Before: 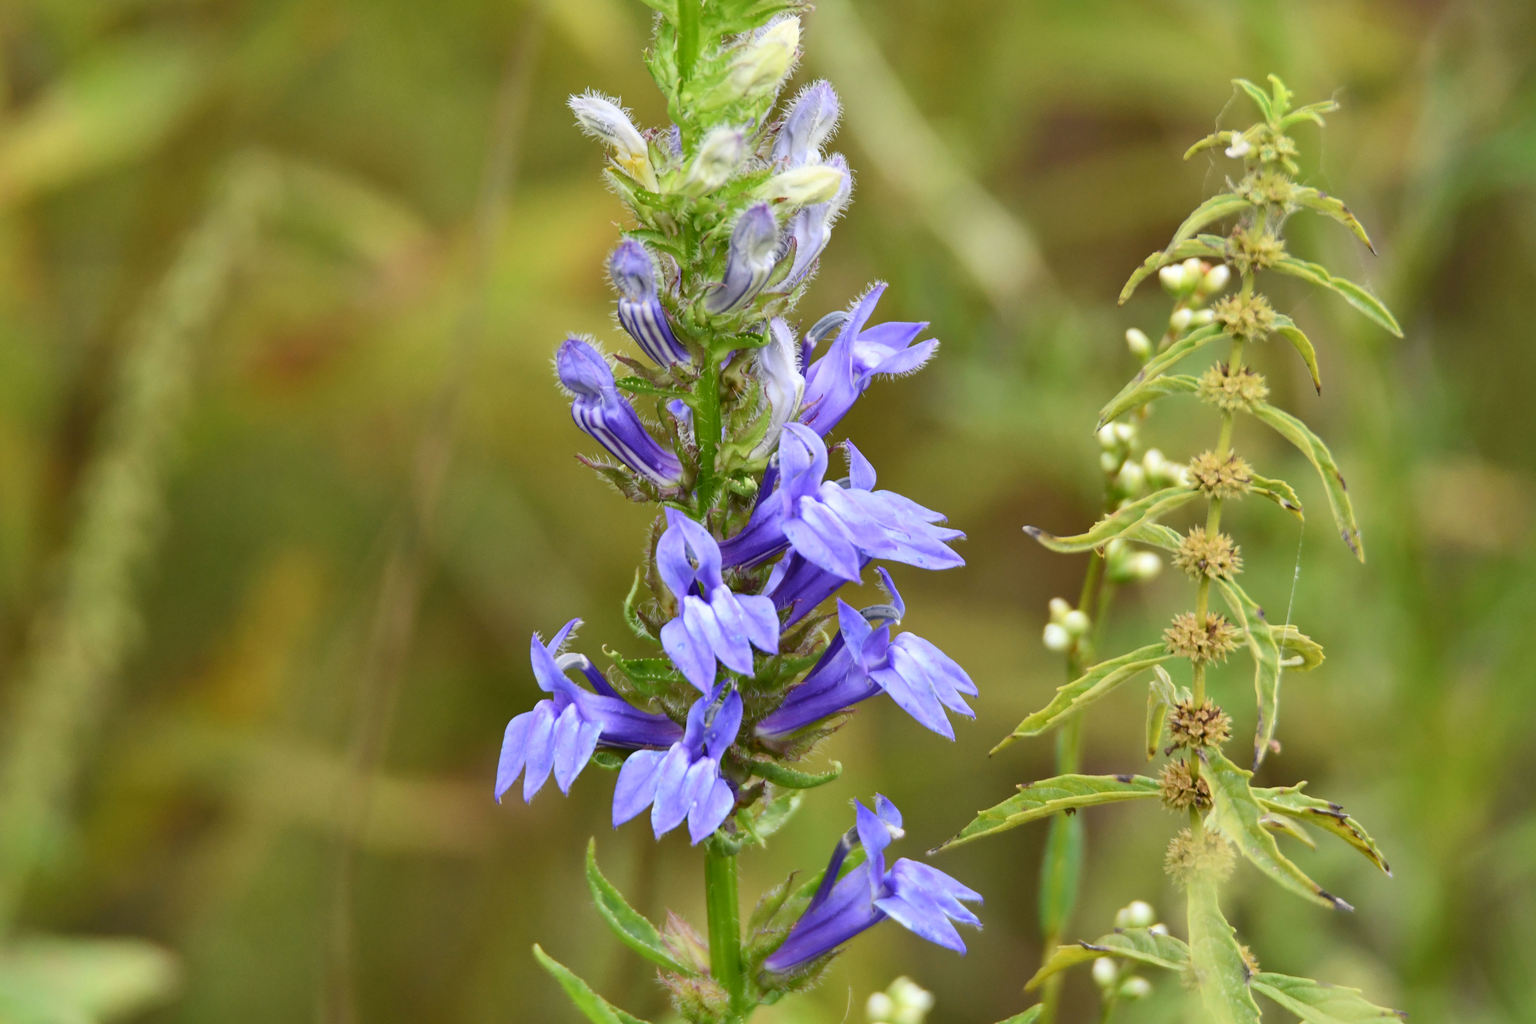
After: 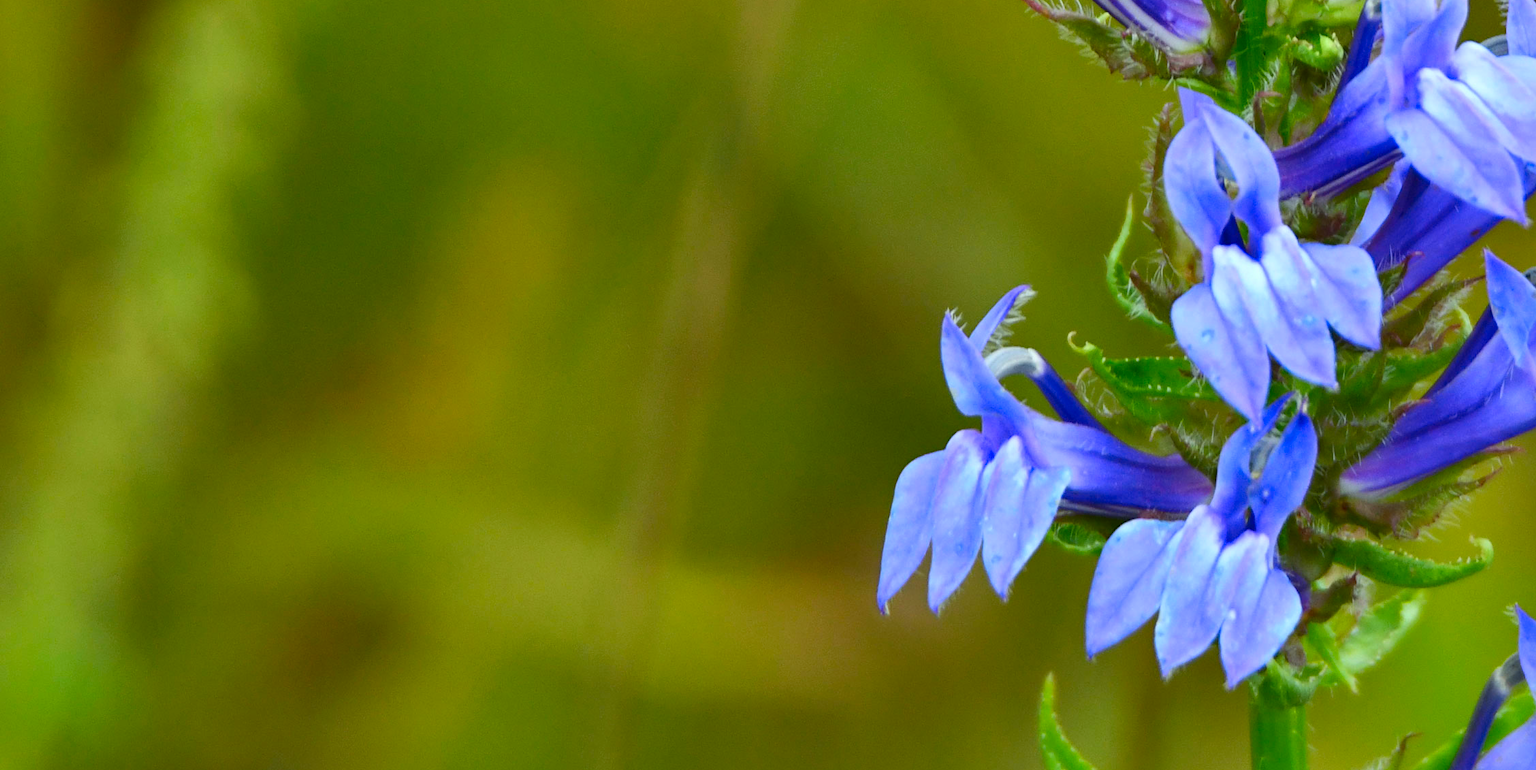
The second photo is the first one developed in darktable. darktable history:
crop: top 44.658%, right 43.578%, bottom 12.862%
color correction: highlights a* -7.61, highlights b* 1.44, shadows a* -2.97, saturation 1.4
